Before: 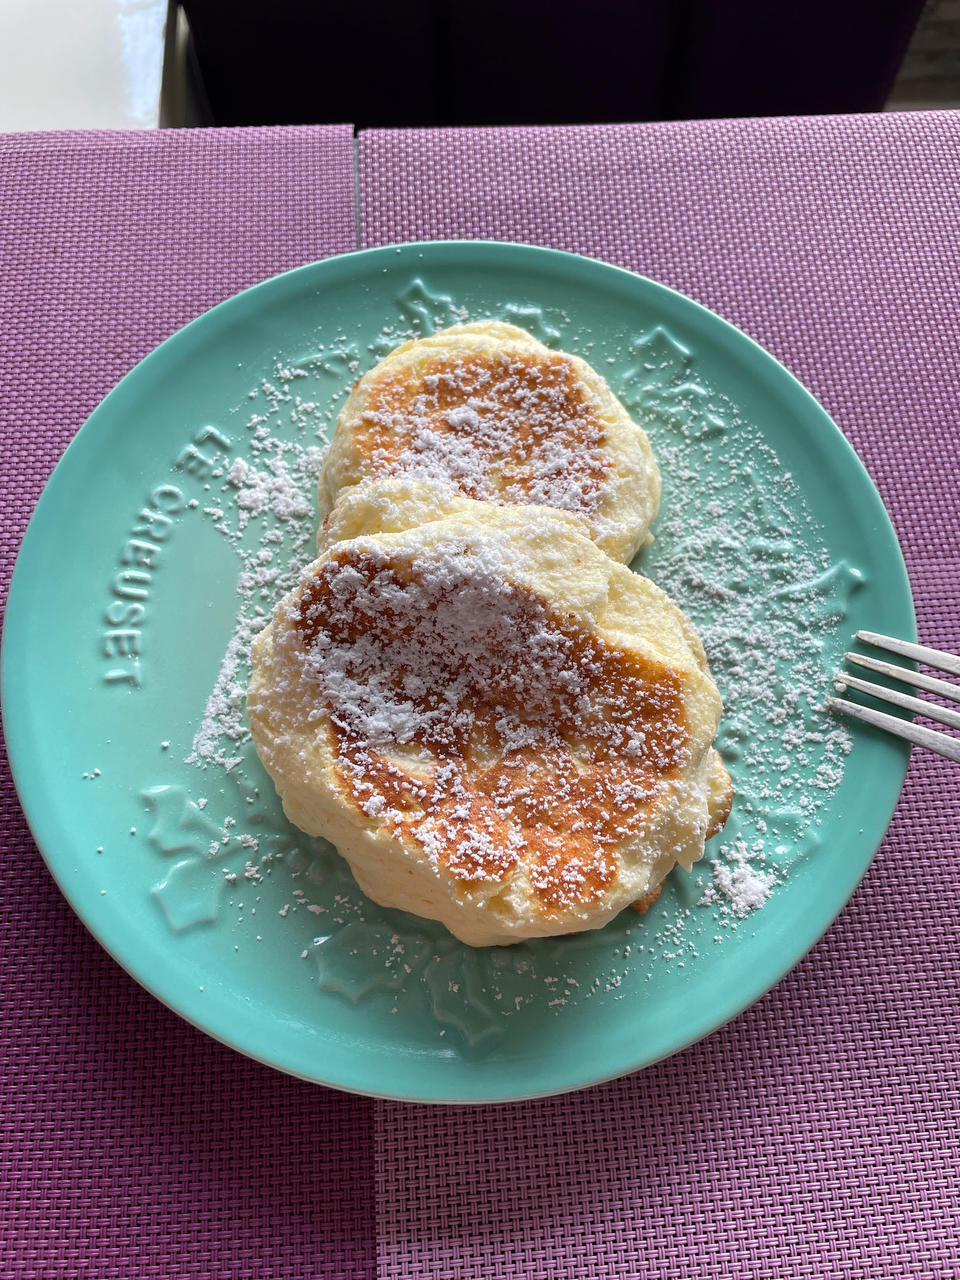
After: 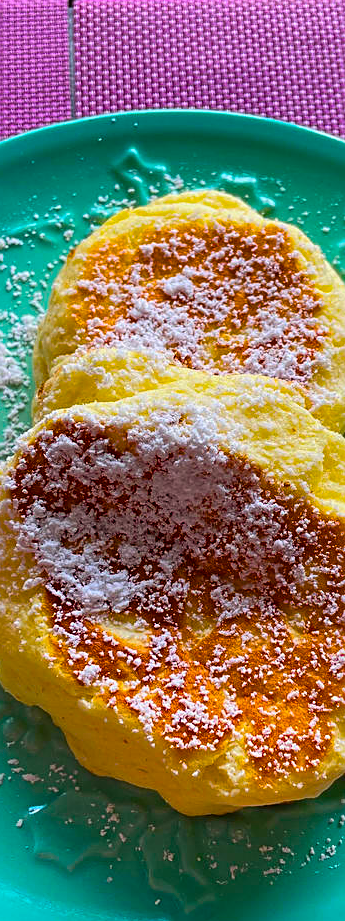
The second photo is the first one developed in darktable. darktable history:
crop and rotate: left 29.749%, top 10.254%, right 34.313%, bottom 17.719%
sharpen: on, module defaults
shadows and highlights: shadows 24.76, white point adjustment -2.83, highlights -29.89
color balance rgb: linear chroma grading › shadows 17.495%, linear chroma grading › highlights 60.714%, linear chroma grading › global chroma 49.565%, perceptual saturation grading › global saturation 19.684%
tone curve: curves: ch0 [(0.016, 0.011) (0.204, 0.146) (0.515, 0.476) (0.78, 0.795) (1, 0.981)], color space Lab, independent channels, preserve colors none
